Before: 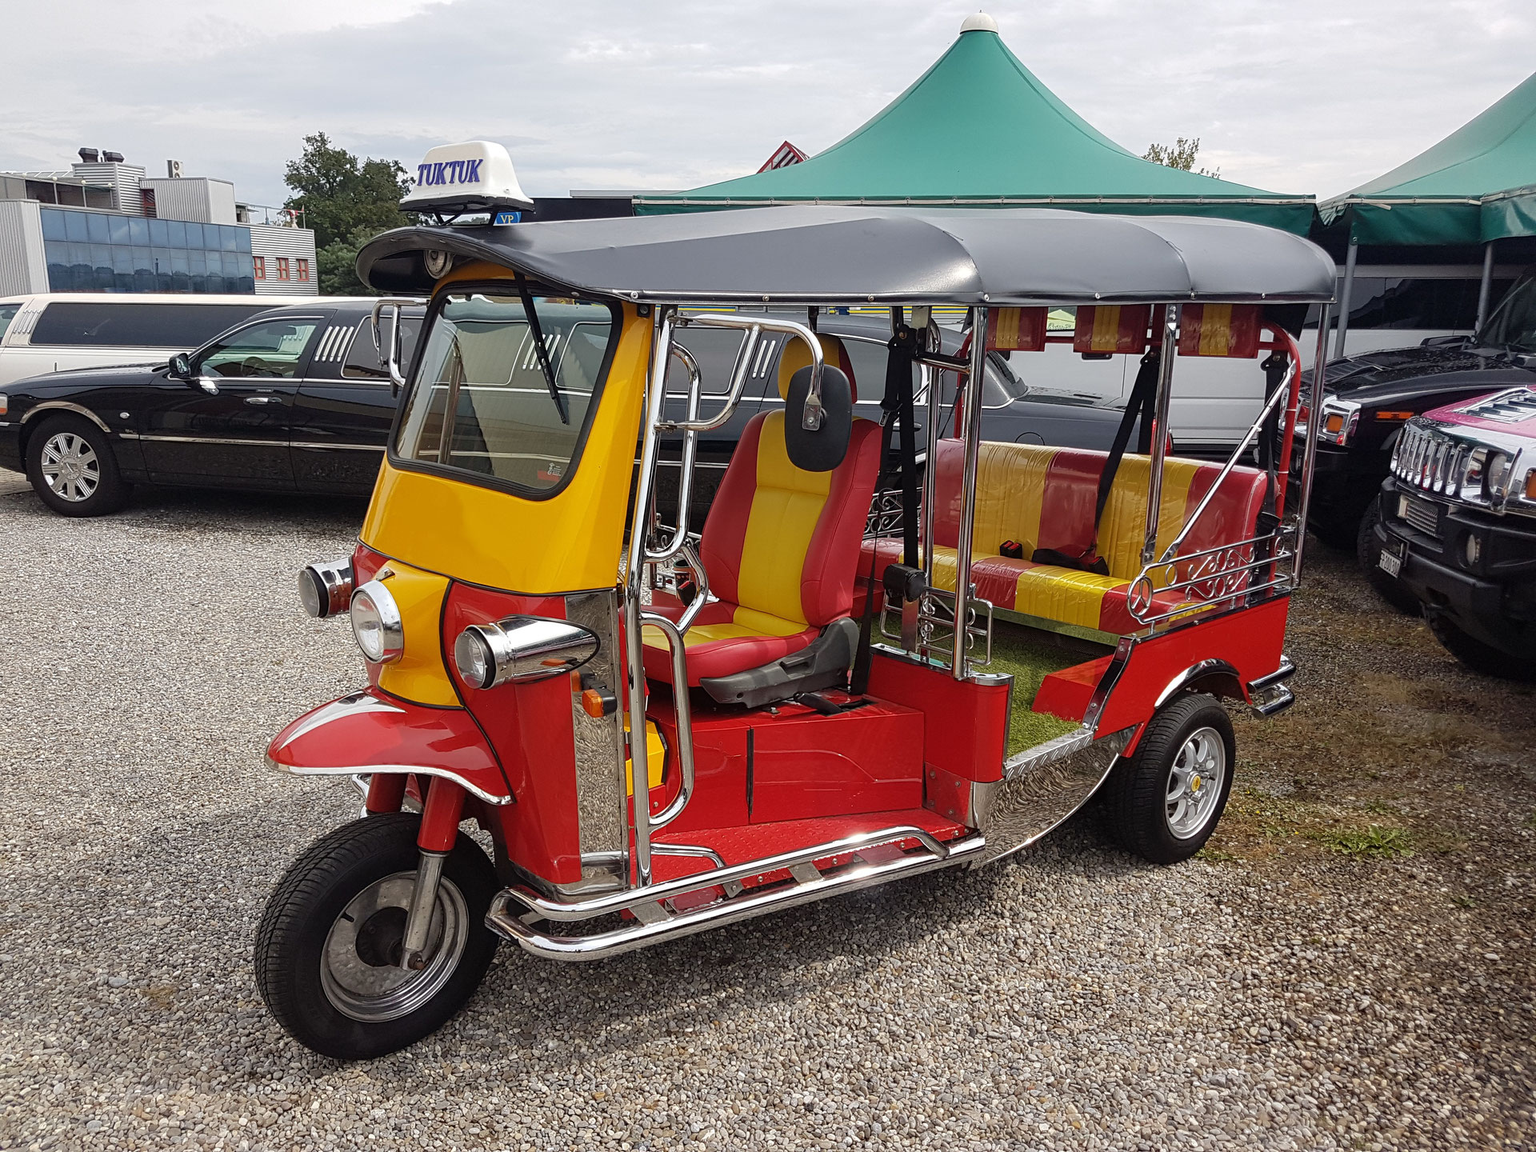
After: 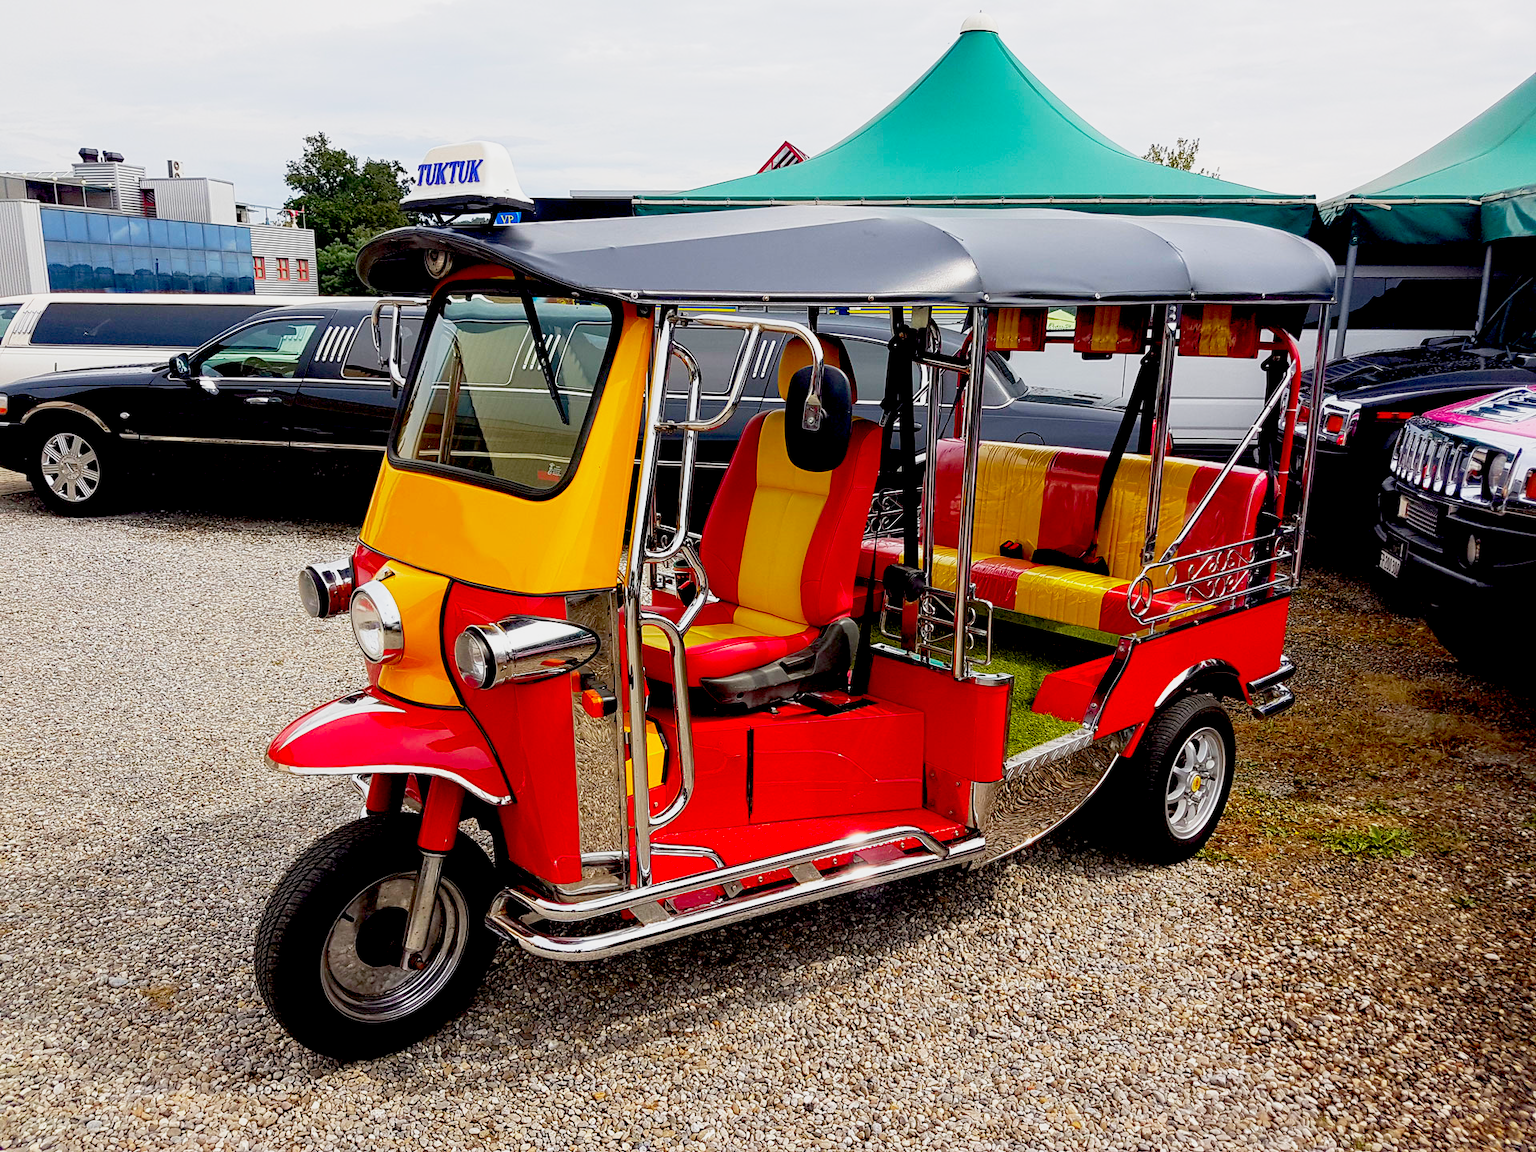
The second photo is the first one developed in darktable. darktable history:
contrast brightness saturation: saturation 0.505
base curve: curves: ch0 [(0, 0) (0.088, 0.125) (0.176, 0.251) (0.354, 0.501) (0.613, 0.749) (1, 0.877)], preserve colors none
exposure: black level correction 0.027, exposure -0.082 EV, compensate exposure bias true, compensate highlight preservation false
